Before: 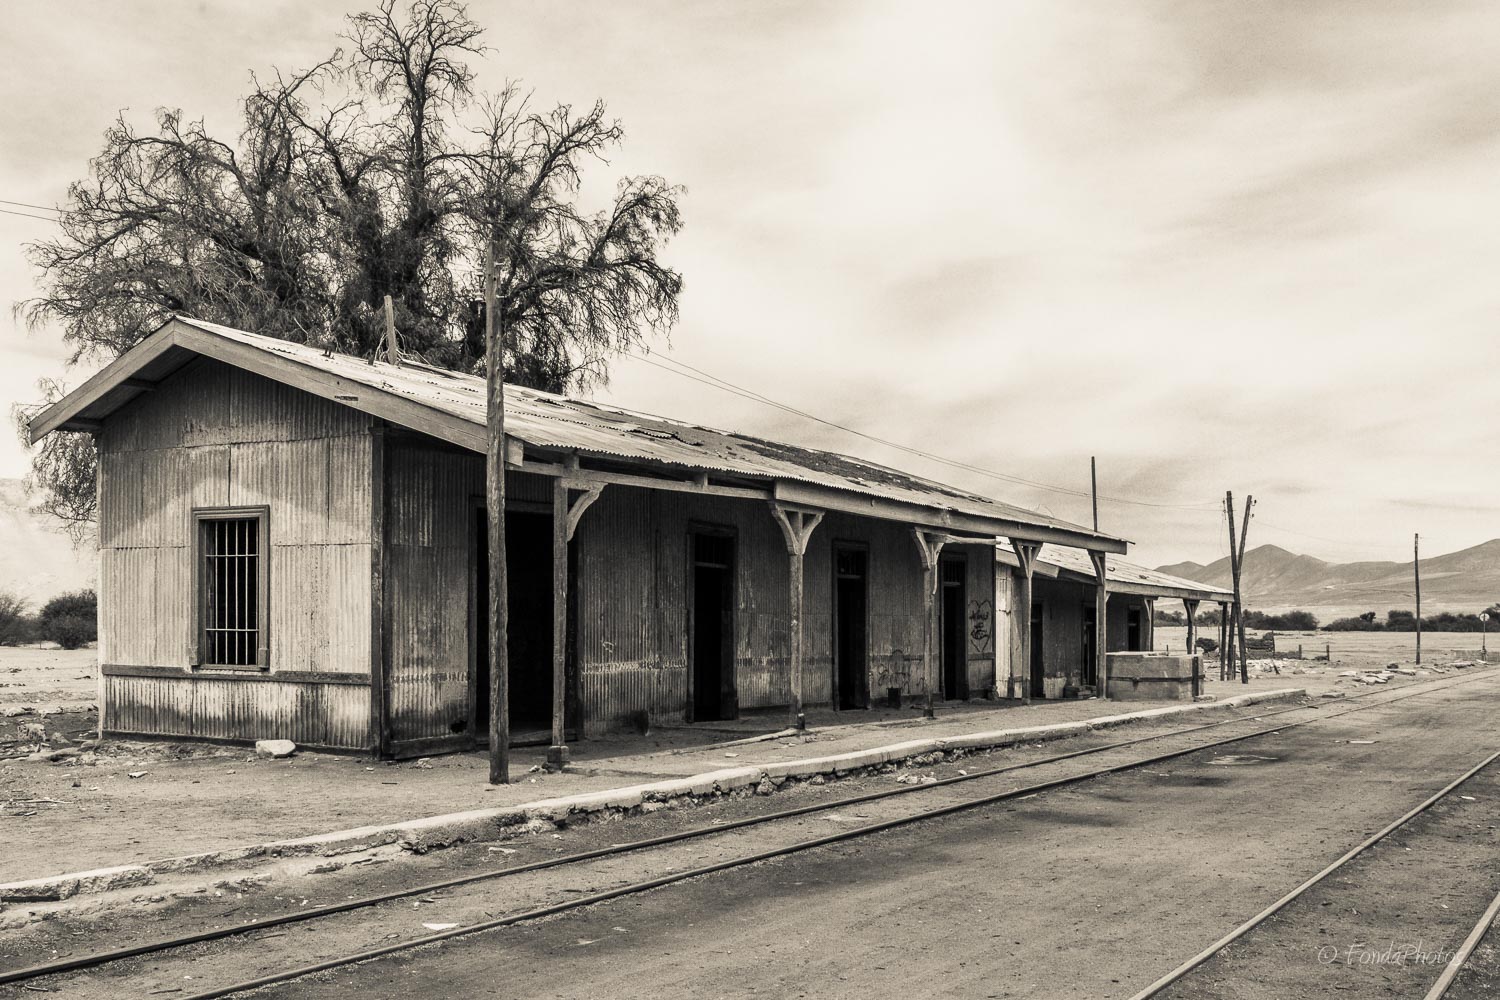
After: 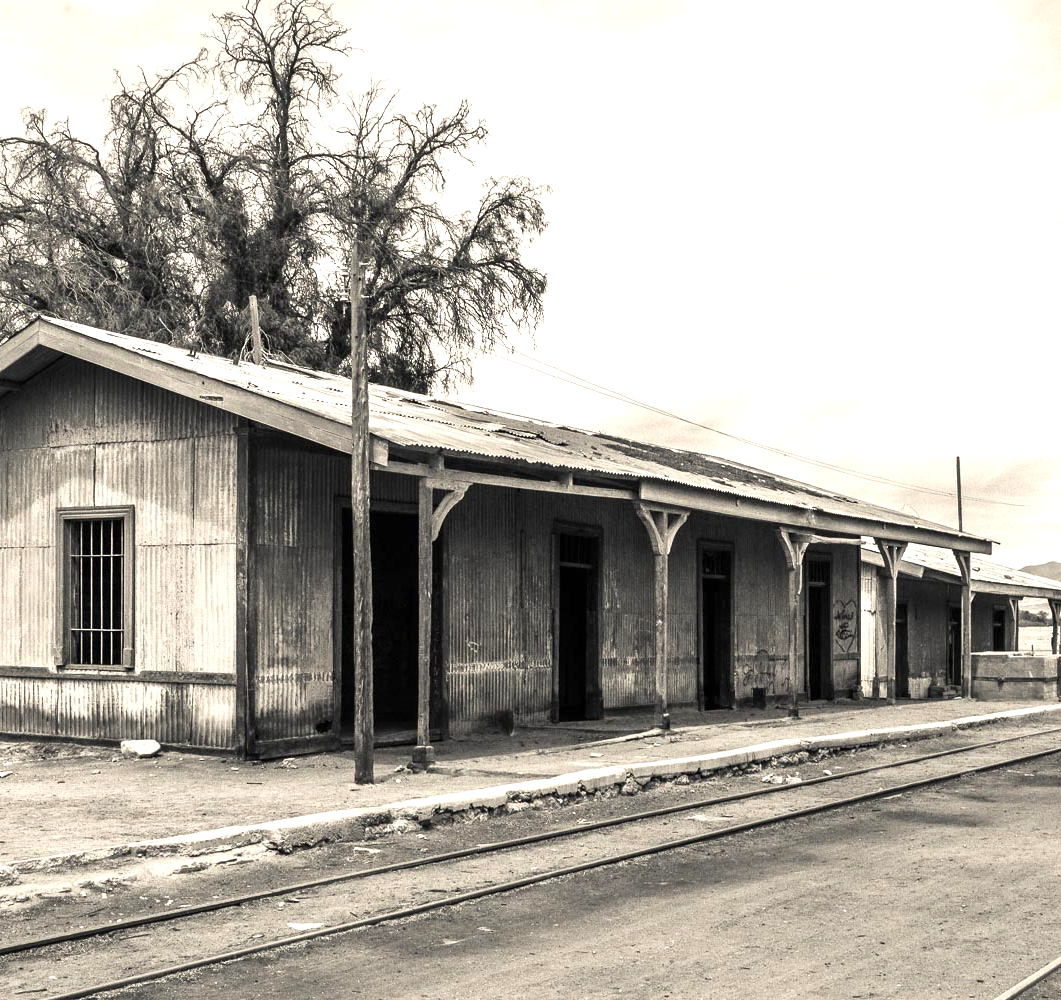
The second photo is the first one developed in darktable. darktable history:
contrast brightness saturation: contrast 0.01, saturation -0.05
crop and rotate: left 9.061%, right 20.142%
exposure: black level correction 0, exposure 0.7 EV, compensate exposure bias true, compensate highlight preservation false
